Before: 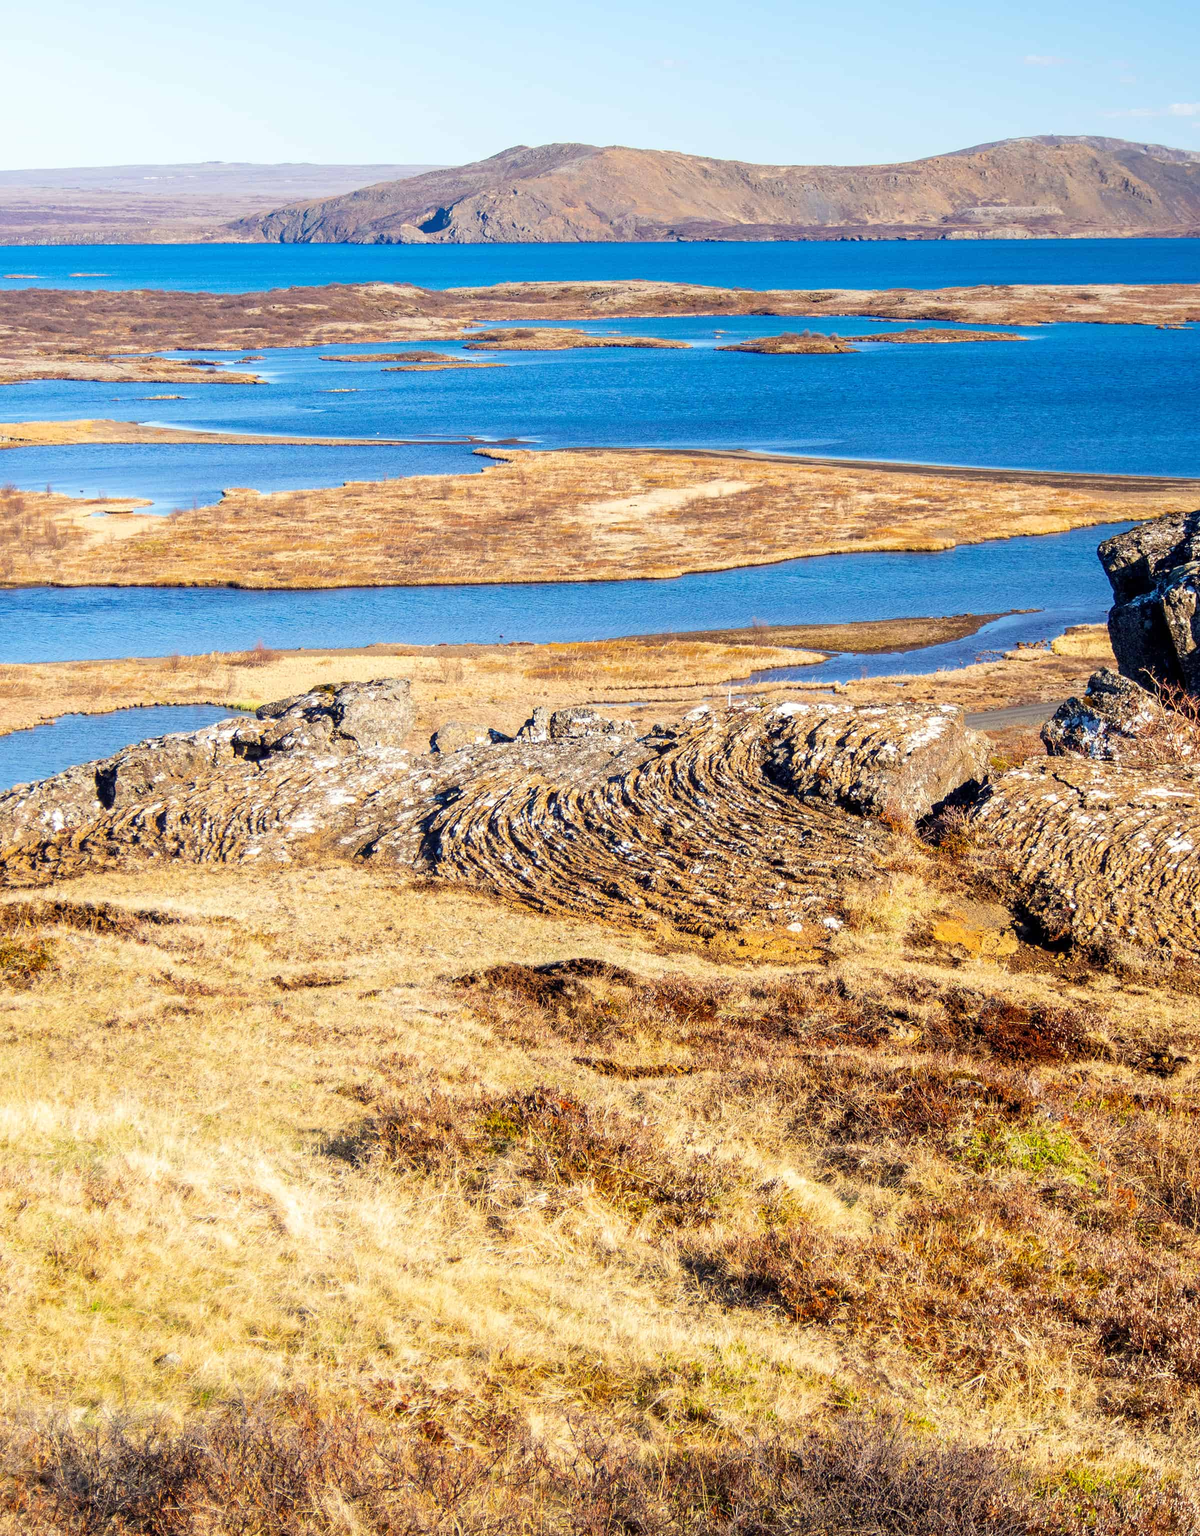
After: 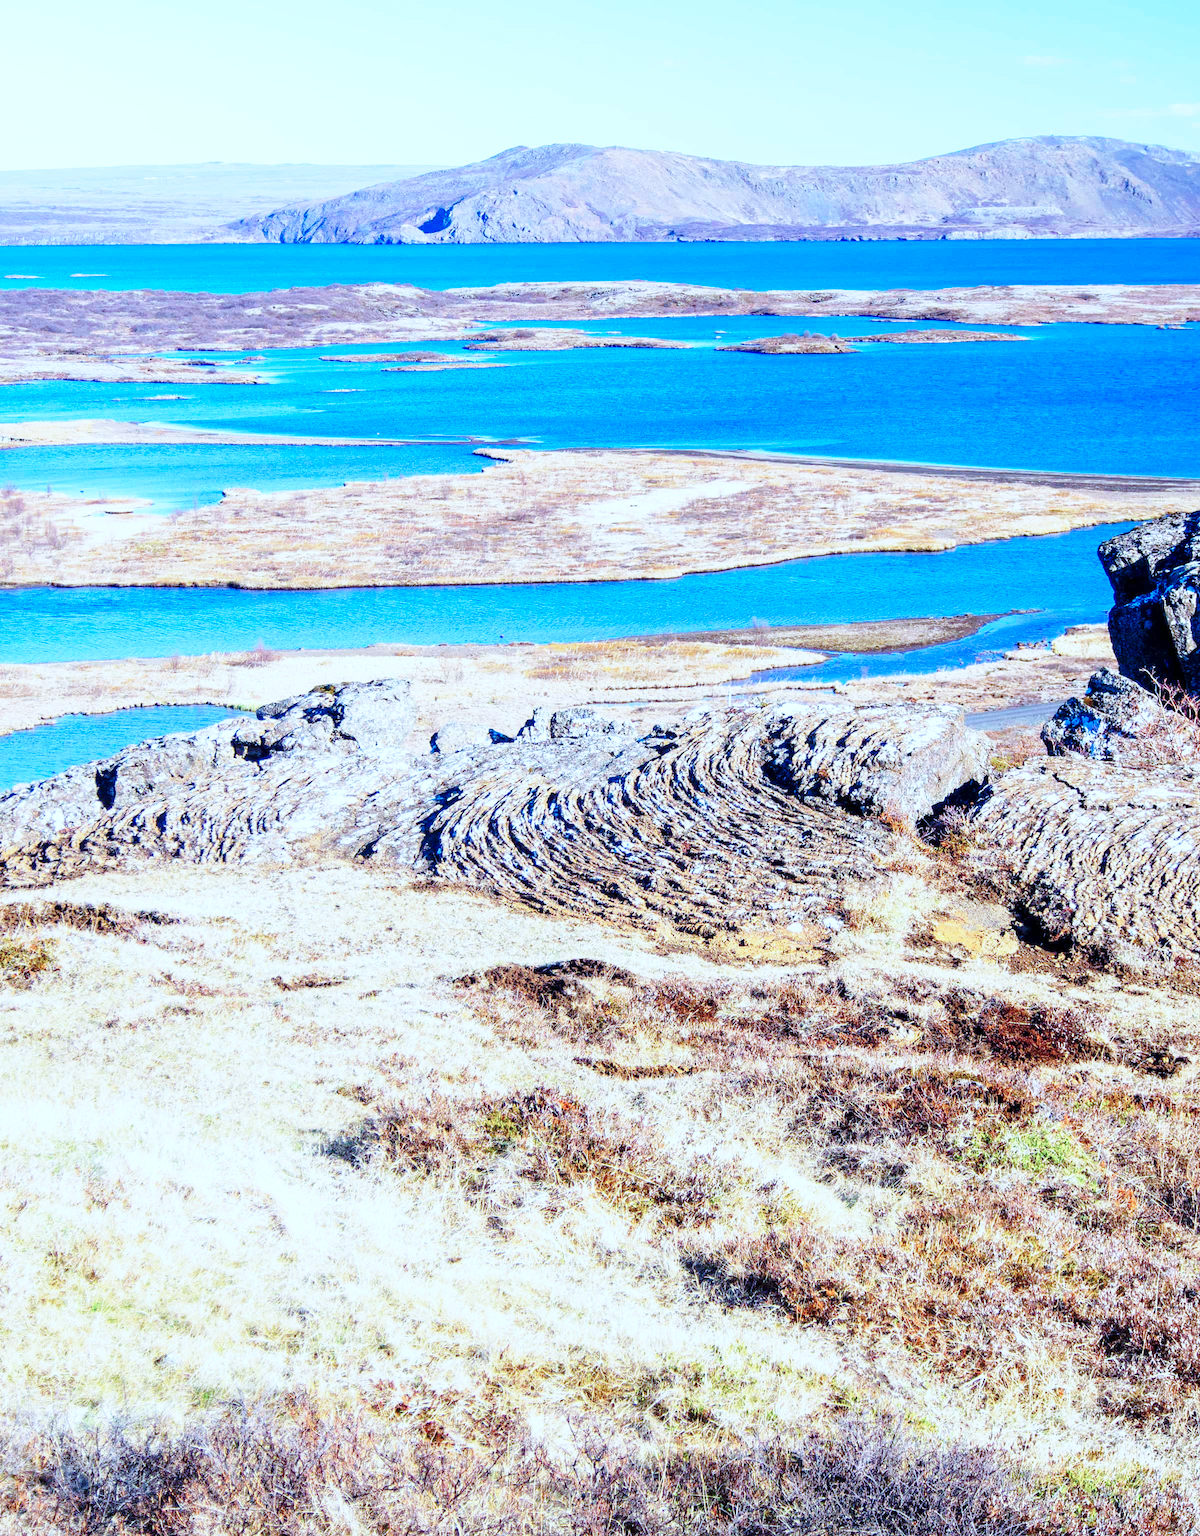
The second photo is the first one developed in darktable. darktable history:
base curve: curves: ch0 [(0, 0) (0.028, 0.03) (0.121, 0.232) (0.46, 0.748) (0.859, 0.968) (1, 1)], preserve colors none
color calibration: illuminant as shot in camera, x 0.442, y 0.413, temperature 2903.13 K
